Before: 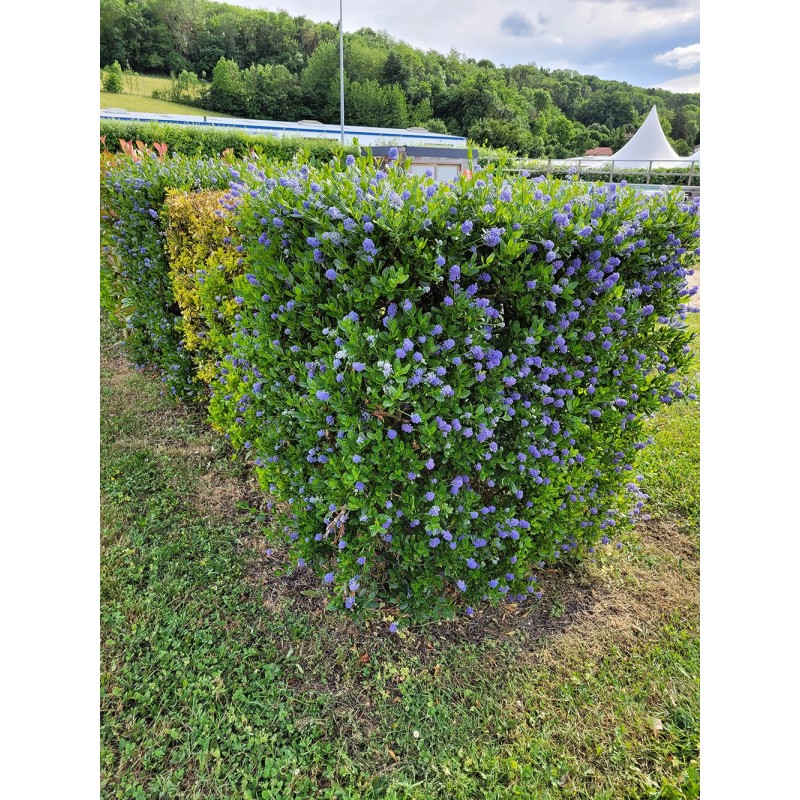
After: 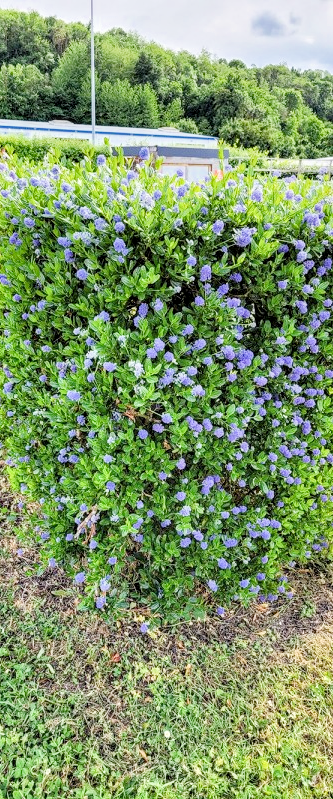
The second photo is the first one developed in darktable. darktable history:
shadows and highlights: radius 125.46, shadows 30.51, highlights -30.51, low approximation 0.01, soften with gaussian
haze removal: adaptive false
local contrast: detail 130%
exposure: black level correction 0.001, exposure 1.398 EV, compensate exposure bias true, compensate highlight preservation false
filmic rgb: black relative exposure -7.65 EV, white relative exposure 4.56 EV, hardness 3.61
crop: left 31.229%, right 27.105%
